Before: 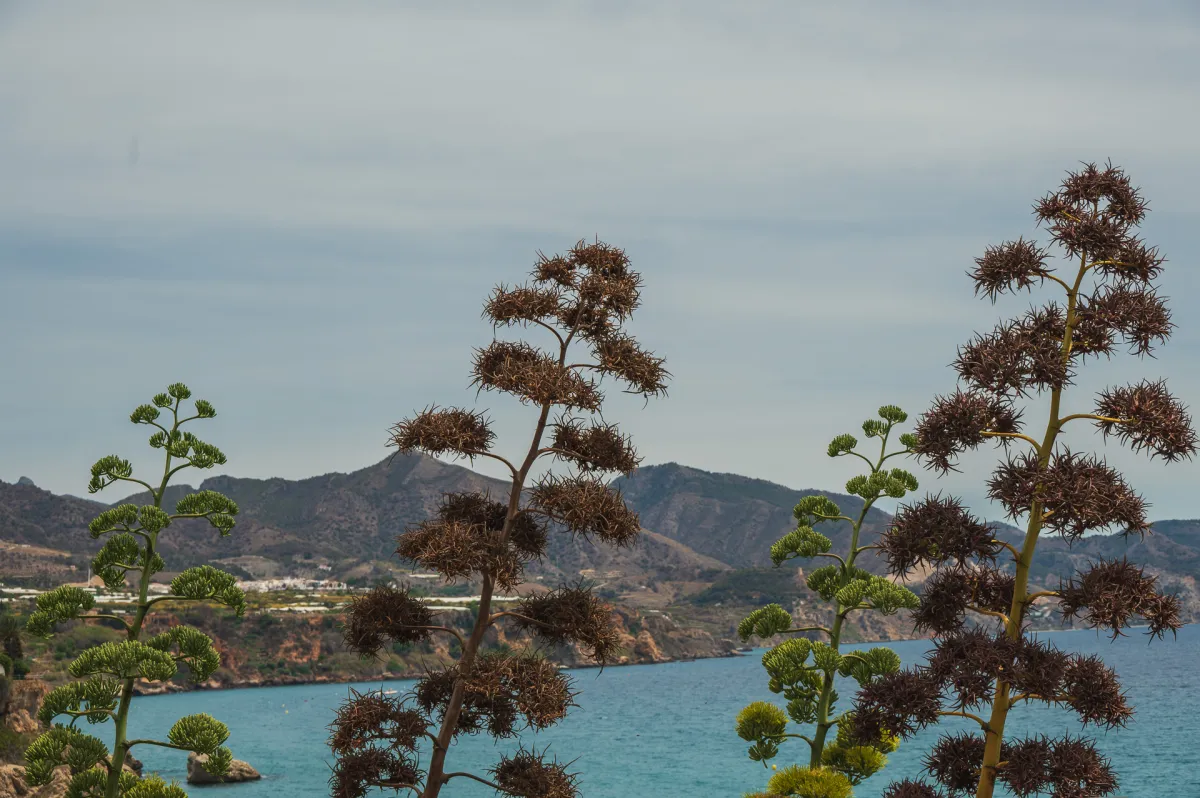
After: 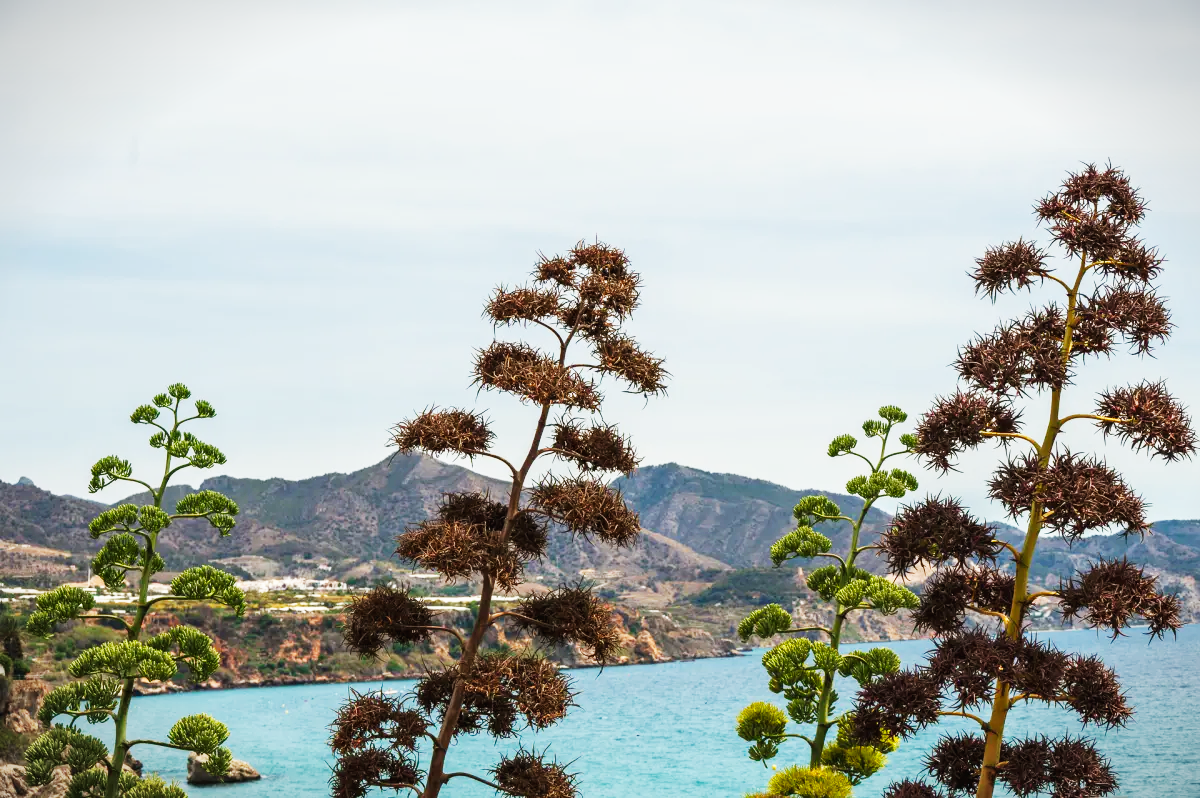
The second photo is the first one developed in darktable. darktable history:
vignetting: fall-off start 100.72%, fall-off radius 65.23%, automatic ratio true
base curve: curves: ch0 [(0, 0) (0.007, 0.004) (0.027, 0.03) (0.046, 0.07) (0.207, 0.54) (0.442, 0.872) (0.673, 0.972) (1, 1)], preserve colors none
